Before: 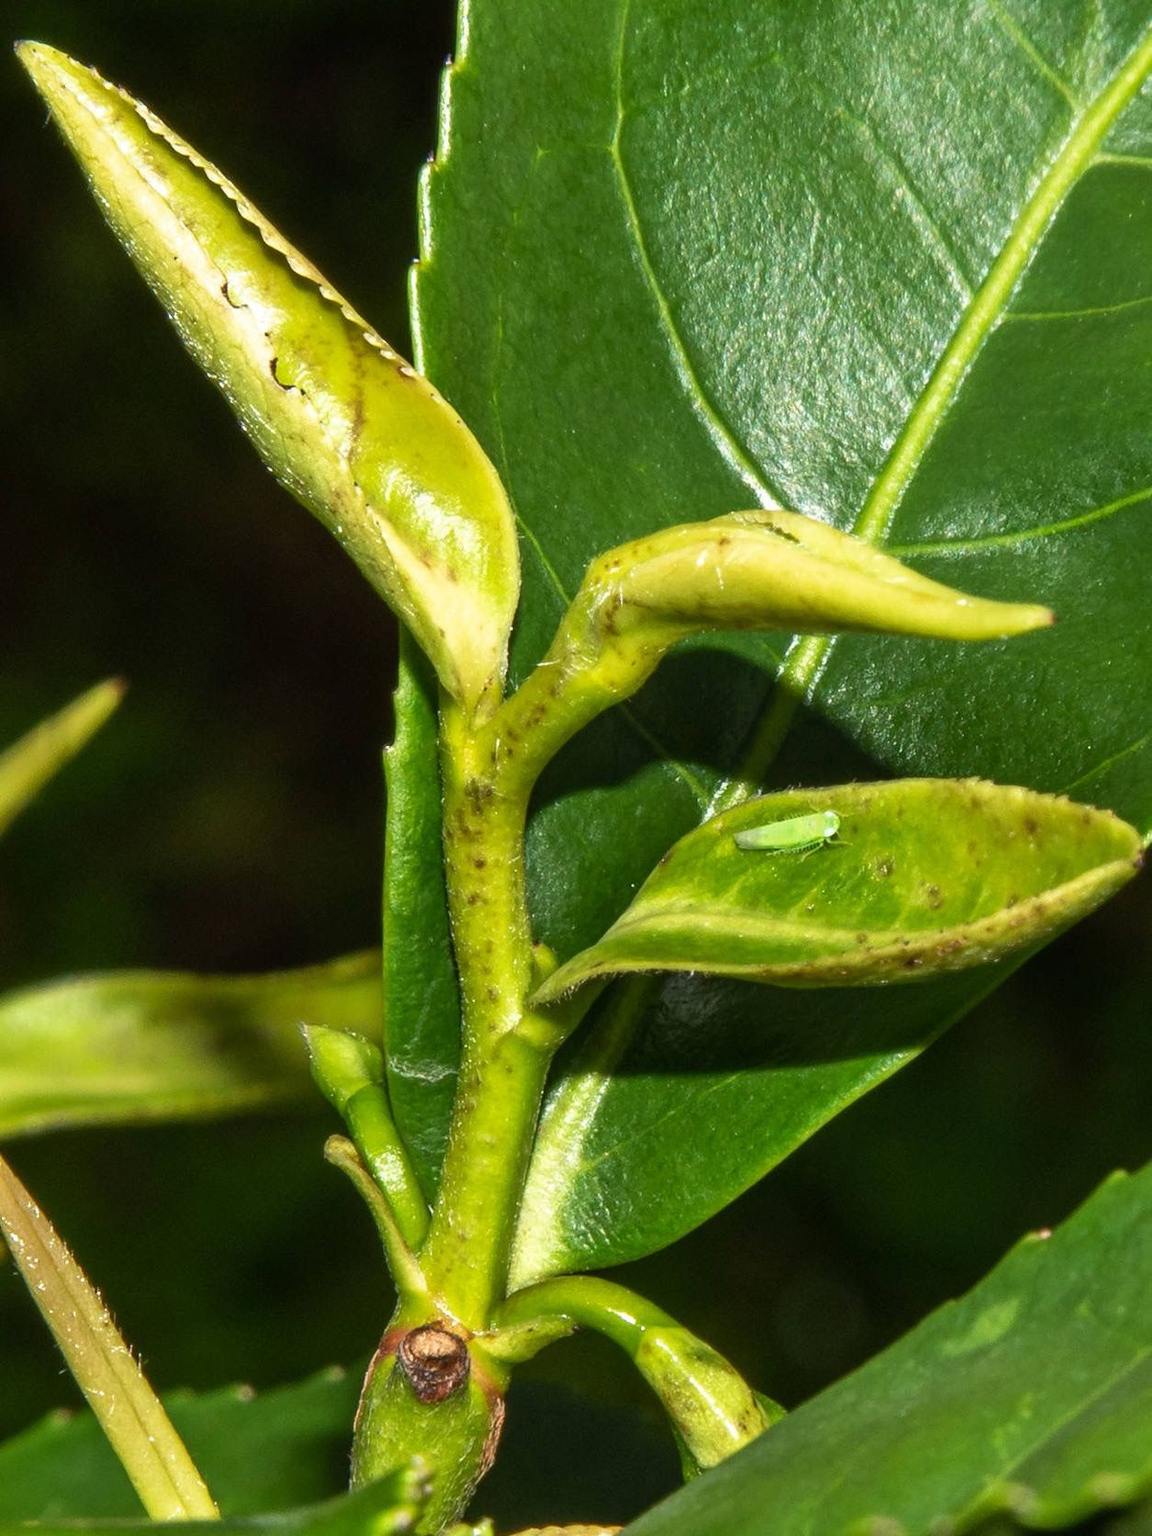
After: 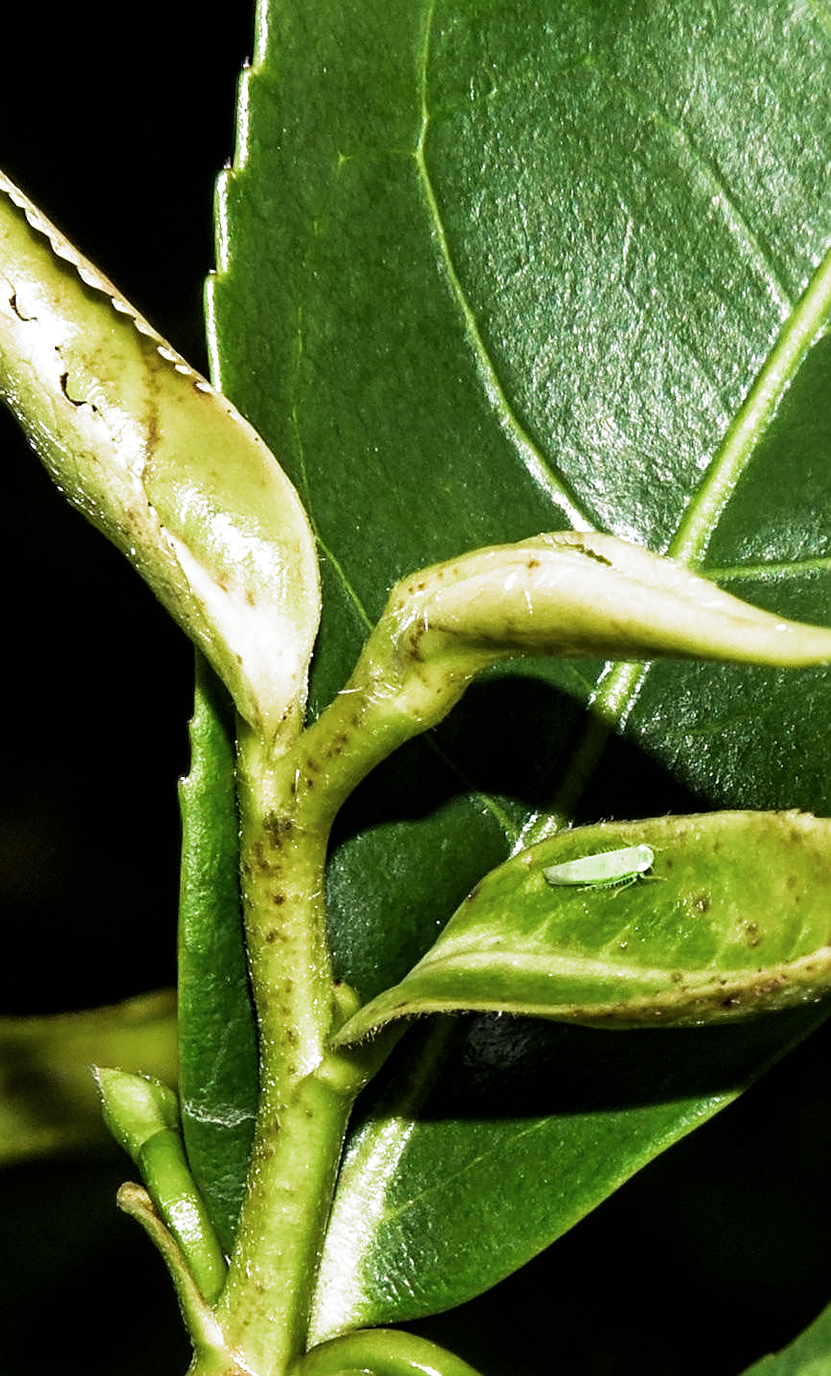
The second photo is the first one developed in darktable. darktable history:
crop: left 18.479%, right 12.2%, bottom 13.971%
sharpen: on, module defaults
filmic rgb: black relative exposure -8.2 EV, white relative exposure 2.2 EV, threshold 3 EV, hardness 7.11, latitude 75%, contrast 1.325, highlights saturation mix -2%, shadows ↔ highlights balance 30%, preserve chrominance RGB euclidean norm, color science v5 (2021), contrast in shadows safe, contrast in highlights safe, enable highlight reconstruction true
